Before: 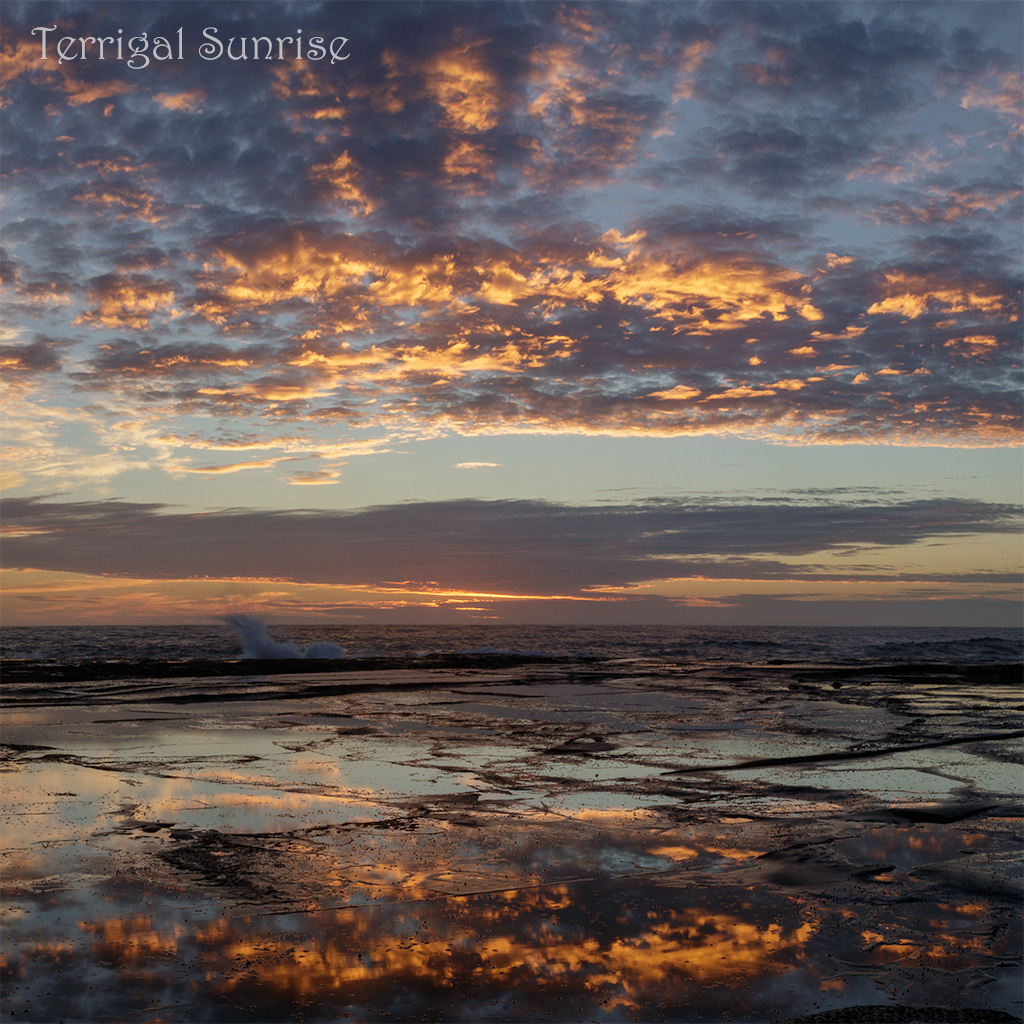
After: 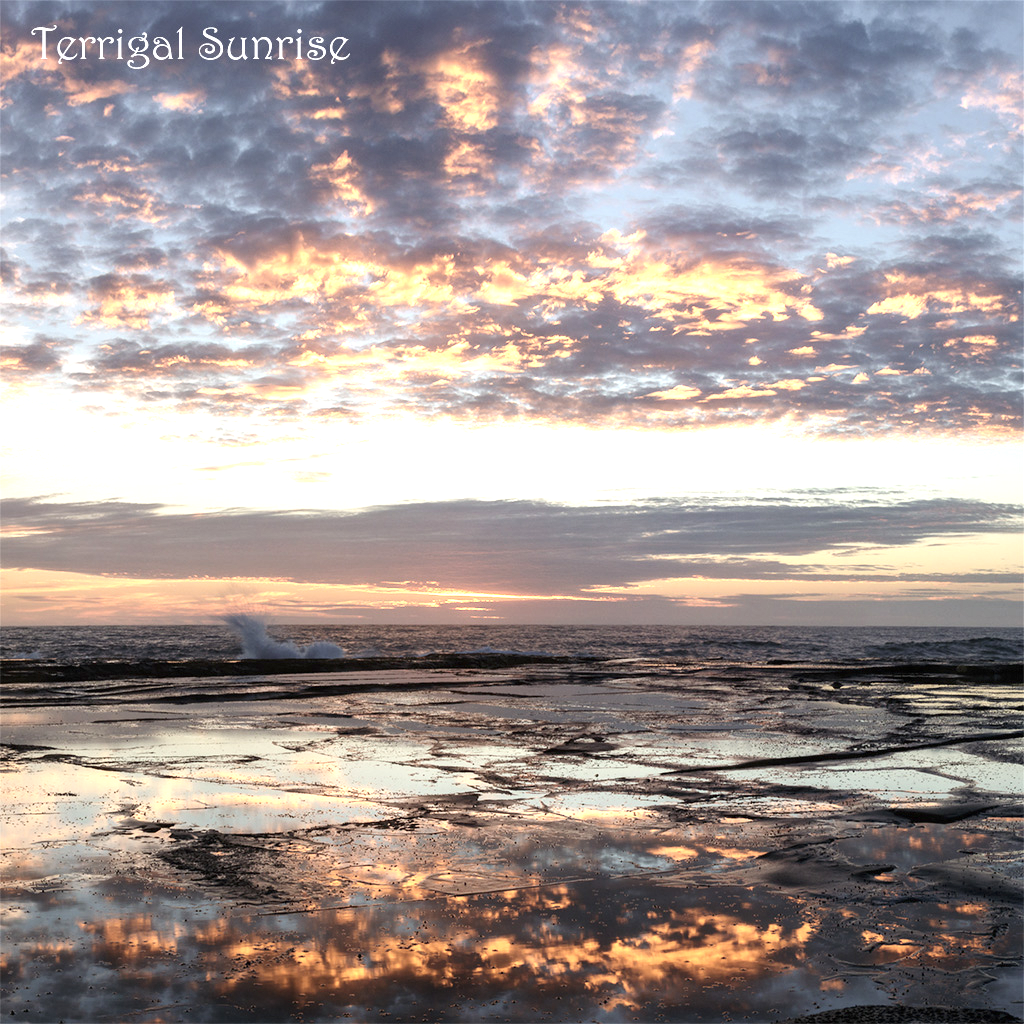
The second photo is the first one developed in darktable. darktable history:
exposure: black level correction 0, exposure 1.601 EV, compensate exposure bias true, compensate highlight preservation false
contrast brightness saturation: contrast 0.097, saturation -0.288
